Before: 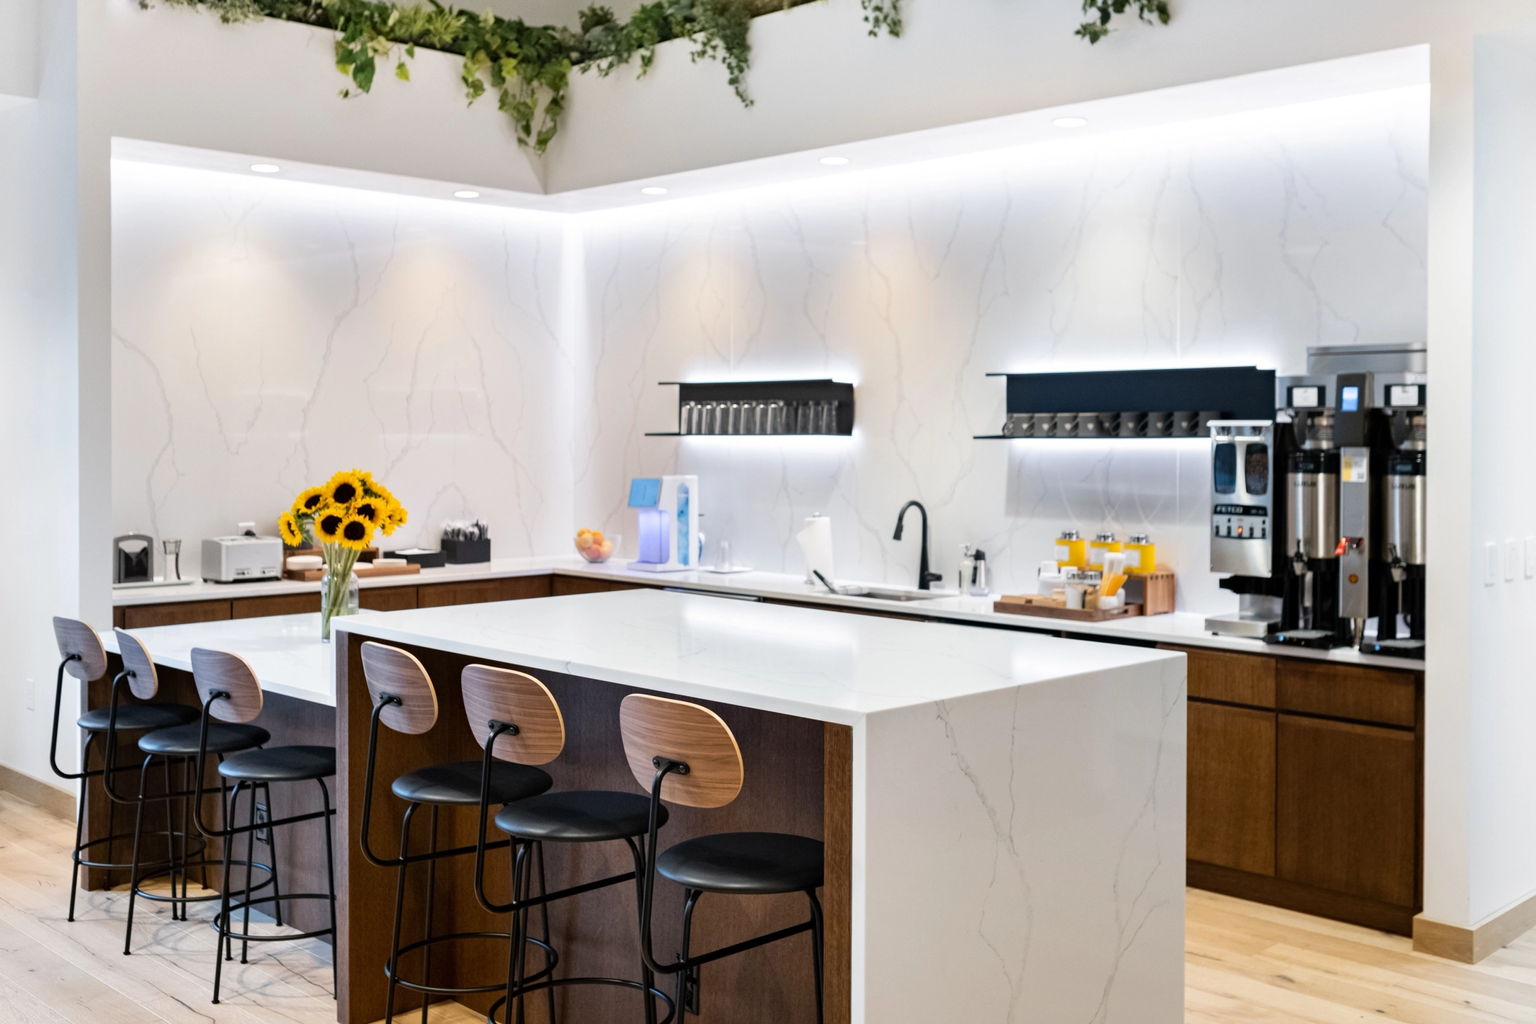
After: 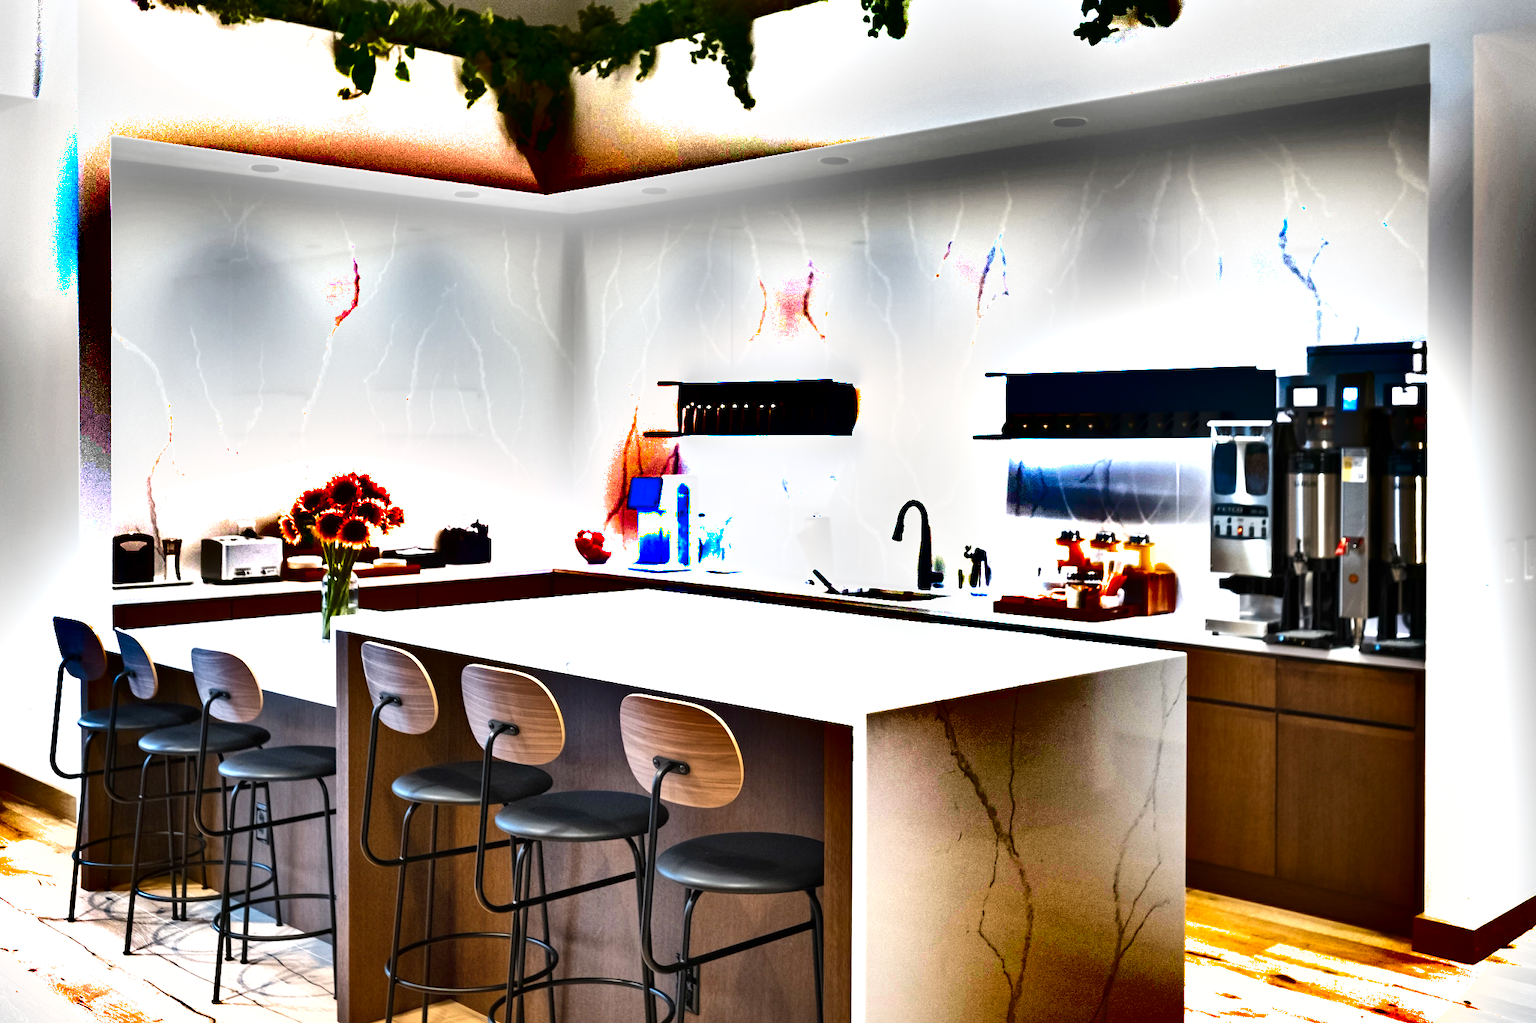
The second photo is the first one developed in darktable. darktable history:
exposure: black level correction 0, exposure 0.95 EV, compensate exposure bias true, compensate highlight preservation false
shadows and highlights: radius 123.98, shadows 100, white point adjustment -3, highlights -100, highlights color adjustment 89.84%, soften with gaussian
